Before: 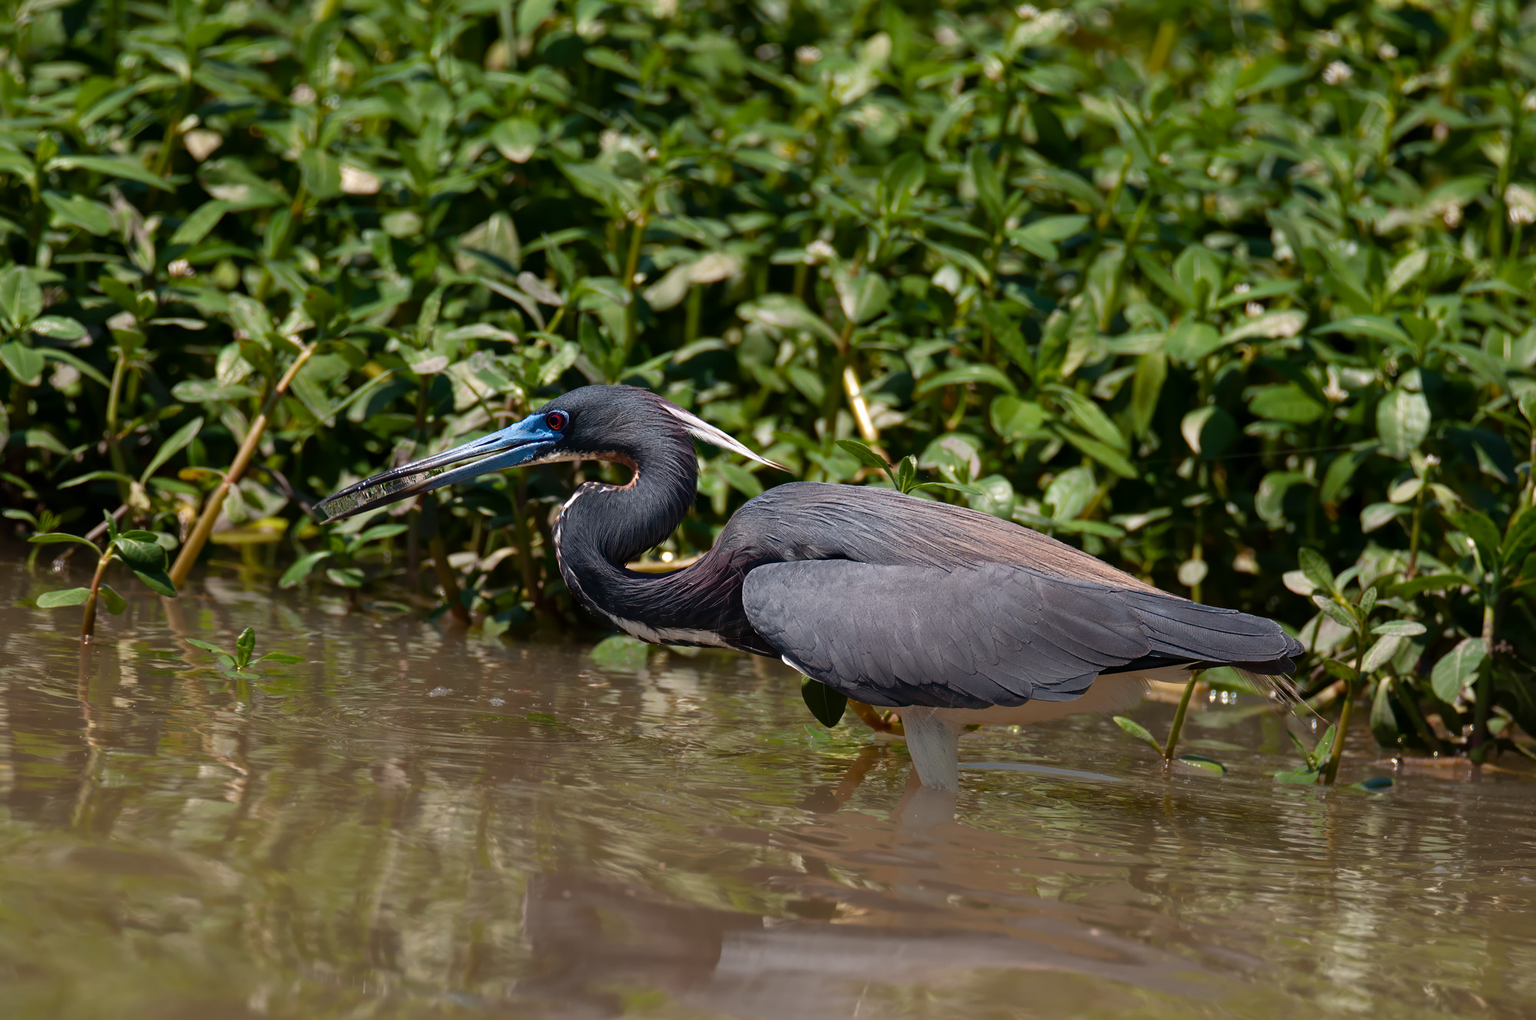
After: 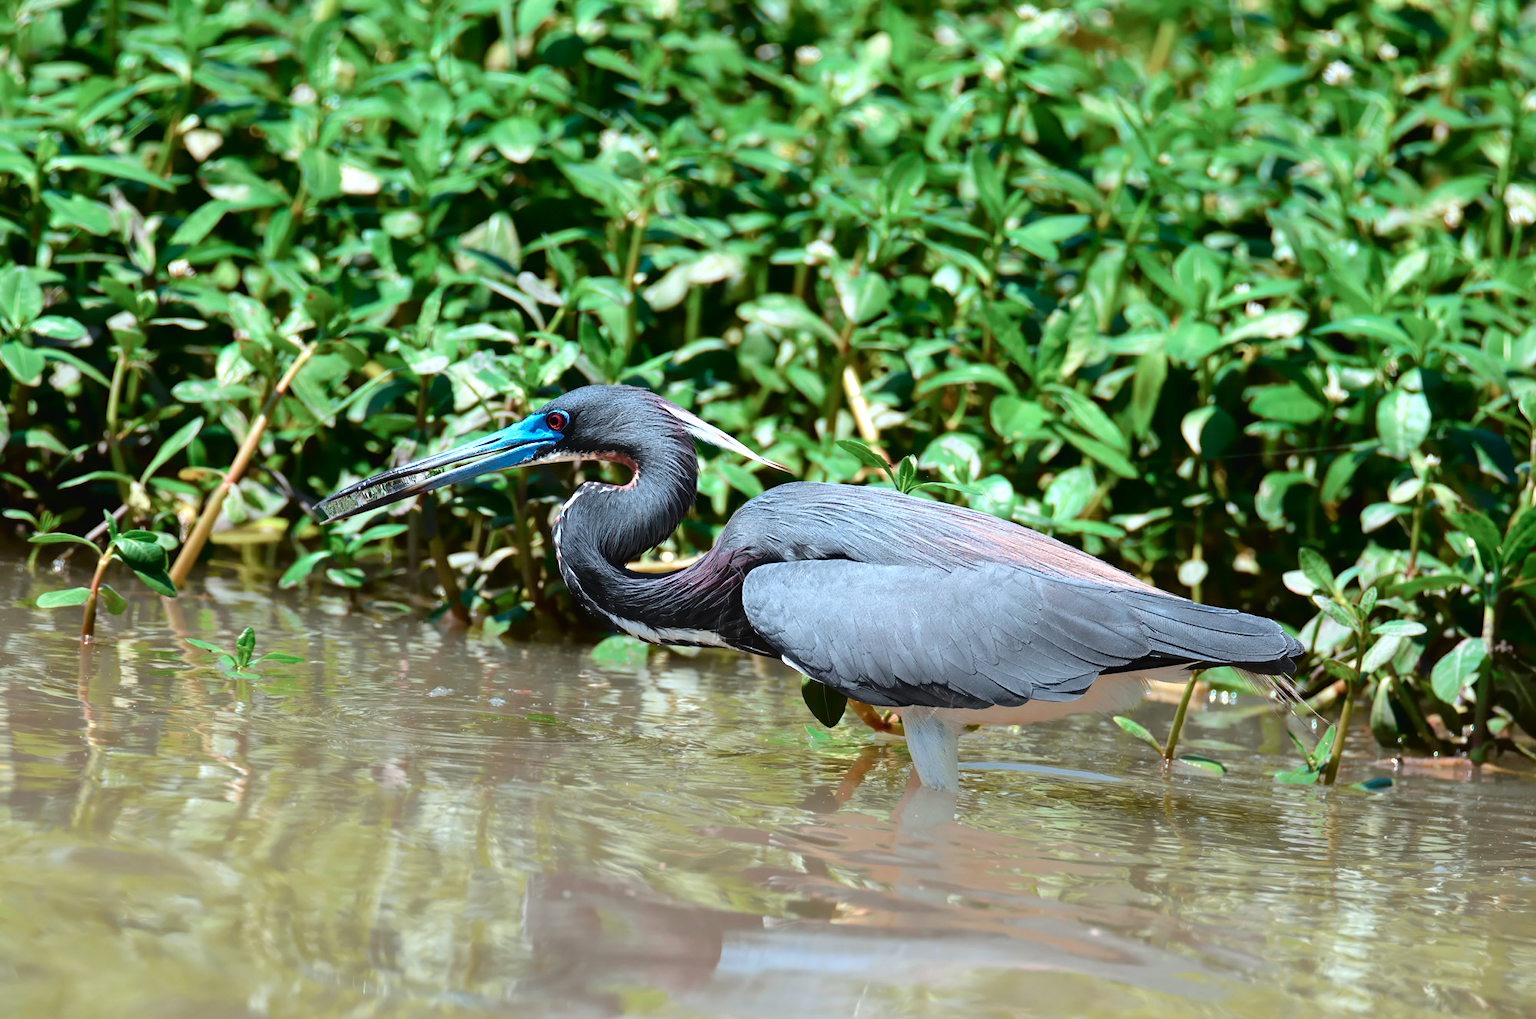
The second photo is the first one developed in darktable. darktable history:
tone curve: curves: ch0 [(0, 0.019) (0.066, 0.043) (0.189, 0.182) (0.368, 0.407) (0.501, 0.564) (0.677, 0.729) (0.851, 0.861) (0.997, 0.959)]; ch1 [(0, 0) (0.187, 0.121) (0.388, 0.346) (0.437, 0.409) (0.474, 0.472) (0.499, 0.501) (0.514, 0.507) (0.548, 0.557) (0.653, 0.663) (0.812, 0.856) (1, 1)]; ch2 [(0, 0) (0.246, 0.214) (0.421, 0.427) (0.459, 0.484) (0.5, 0.504) (0.518, 0.516) (0.529, 0.548) (0.56, 0.576) (0.607, 0.63) (0.744, 0.734) (0.867, 0.821) (0.993, 0.889)], color space Lab, independent channels, preserve colors none
color correction: highlights a* -9.73, highlights b* -21.22
exposure: black level correction 0, exposure 1.1 EV, compensate exposure bias true, compensate highlight preservation false
